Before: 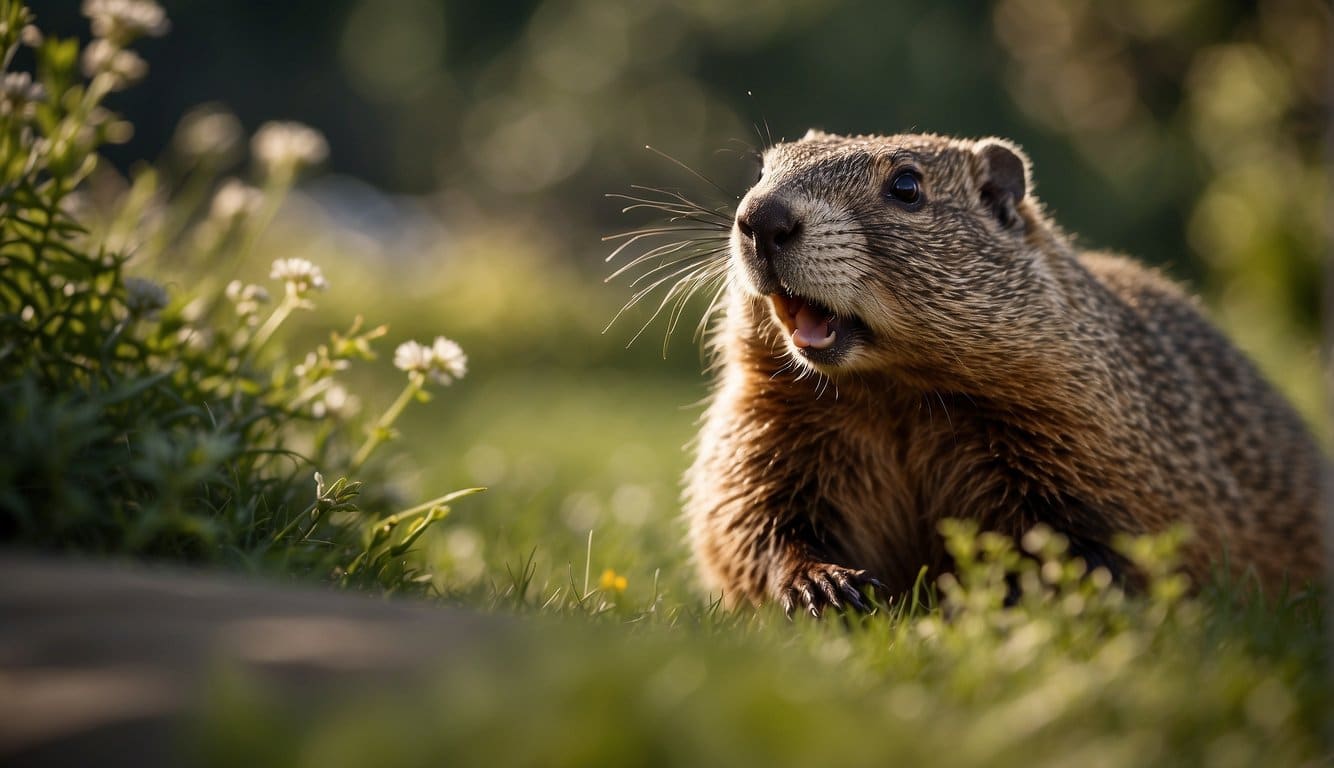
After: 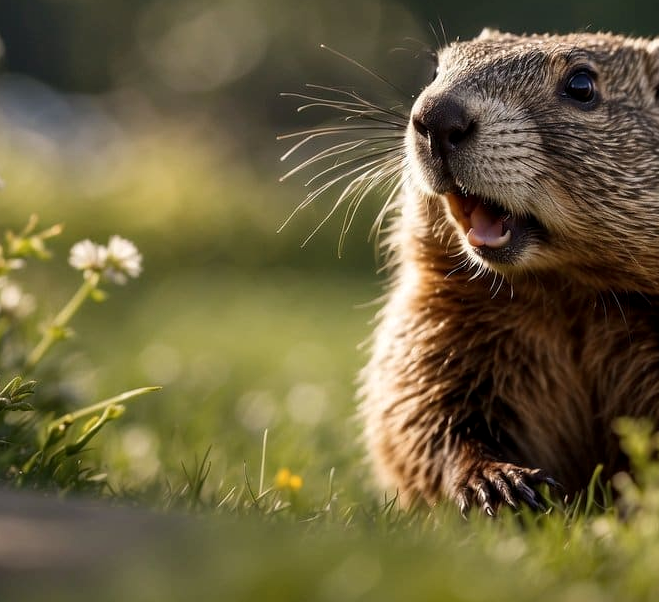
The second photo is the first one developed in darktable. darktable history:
crop and rotate: angle 0.02°, left 24.353%, top 13.219%, right 26.156%, bottom 8.224%
local contrast: highlights 100%, shadows 100%, detail 120%, midtone range 0.2
